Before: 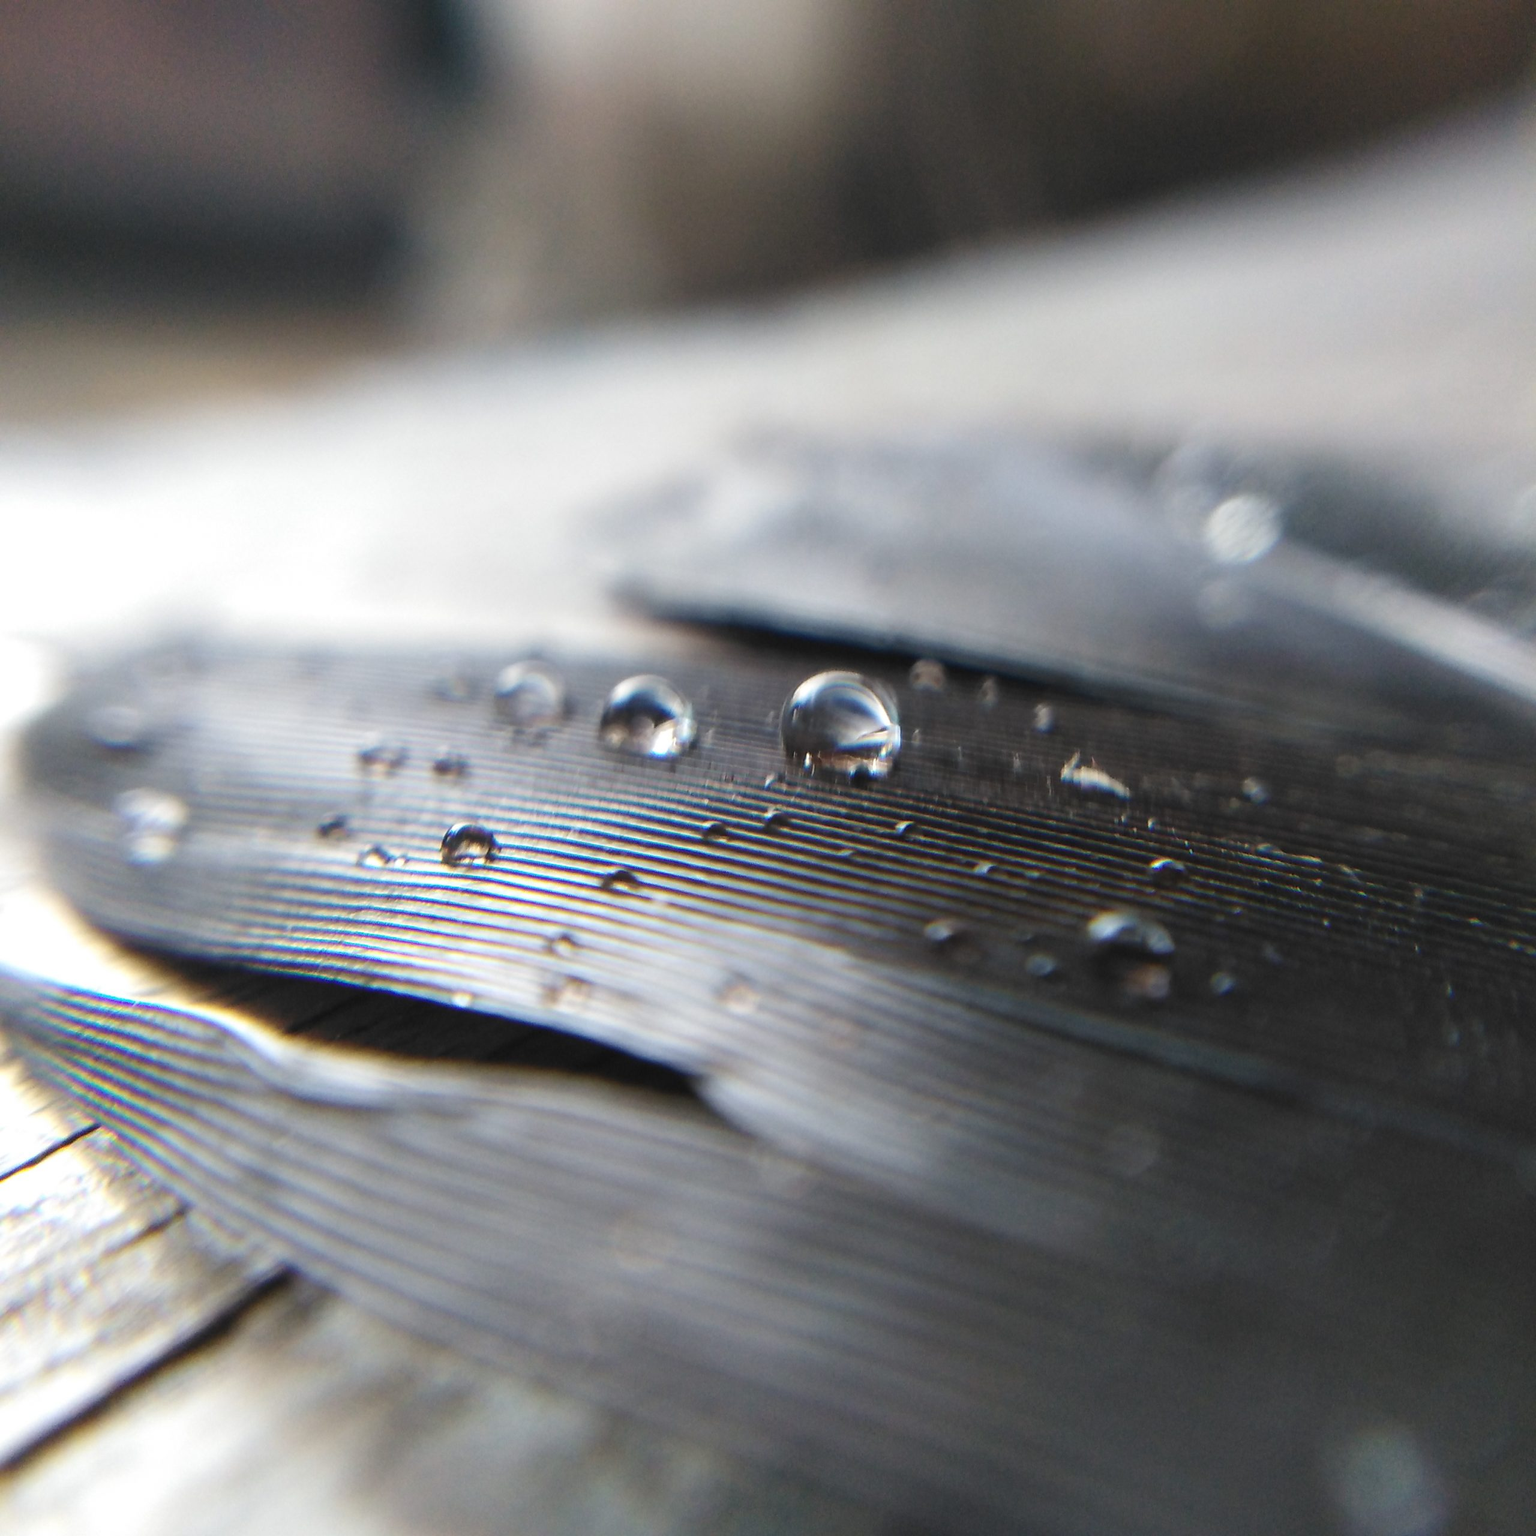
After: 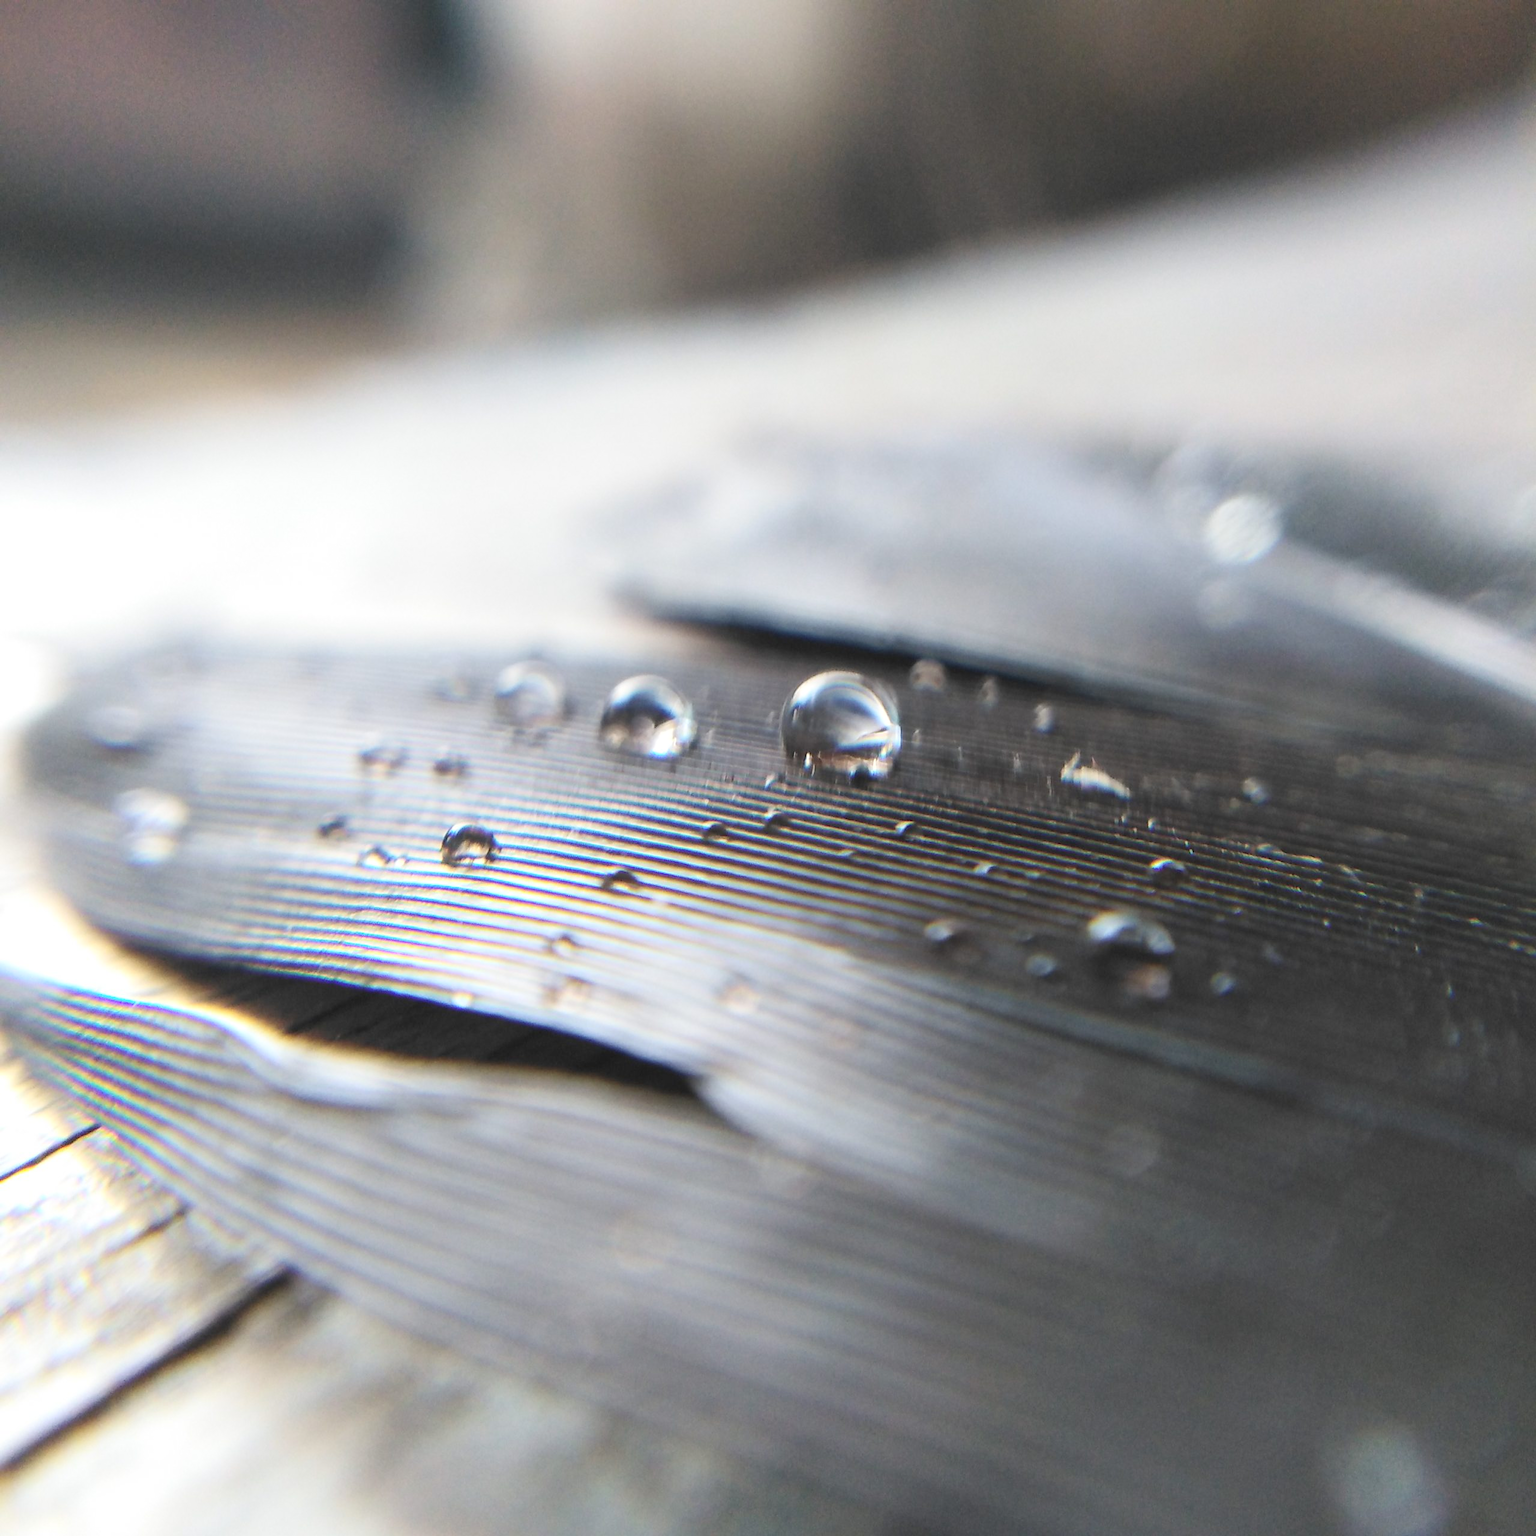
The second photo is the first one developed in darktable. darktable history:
contrast brightness saturation: contrast 0.135, brightness 0.214
tone equalizer: on, module defaults
